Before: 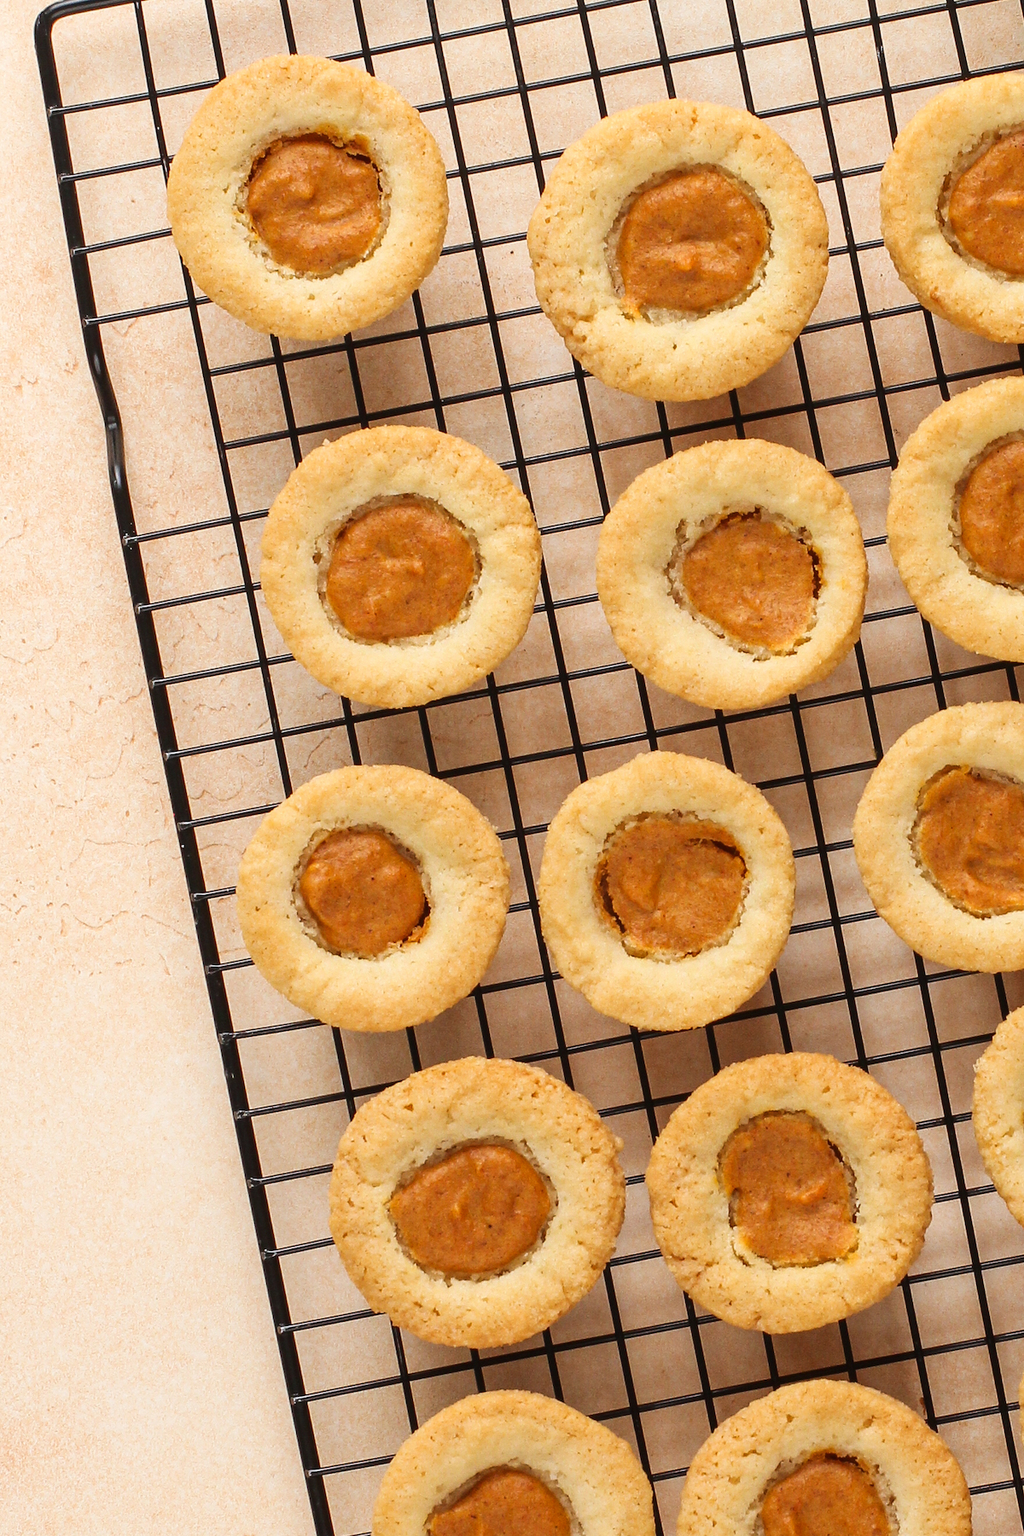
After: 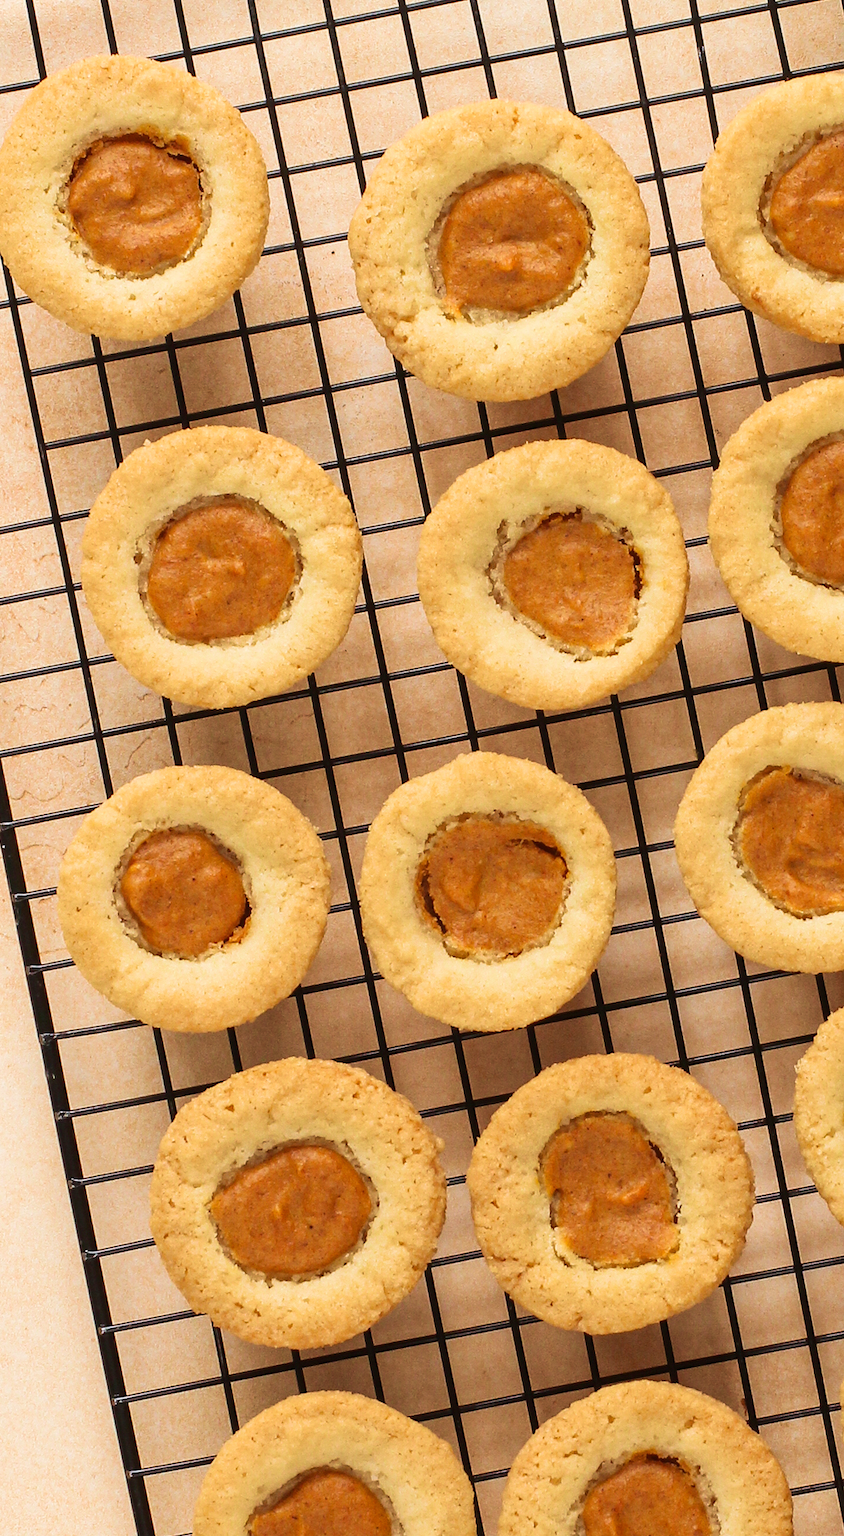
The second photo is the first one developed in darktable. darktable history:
crop: left 17.582%, bottom 0.031%
velvia: strength 45%
